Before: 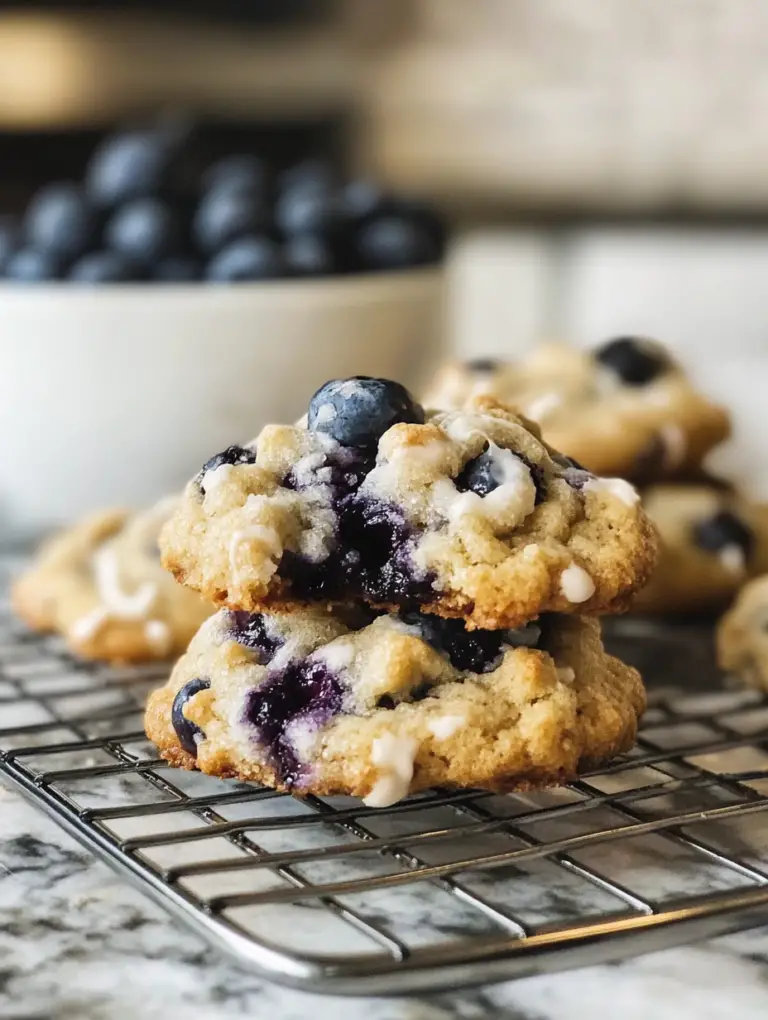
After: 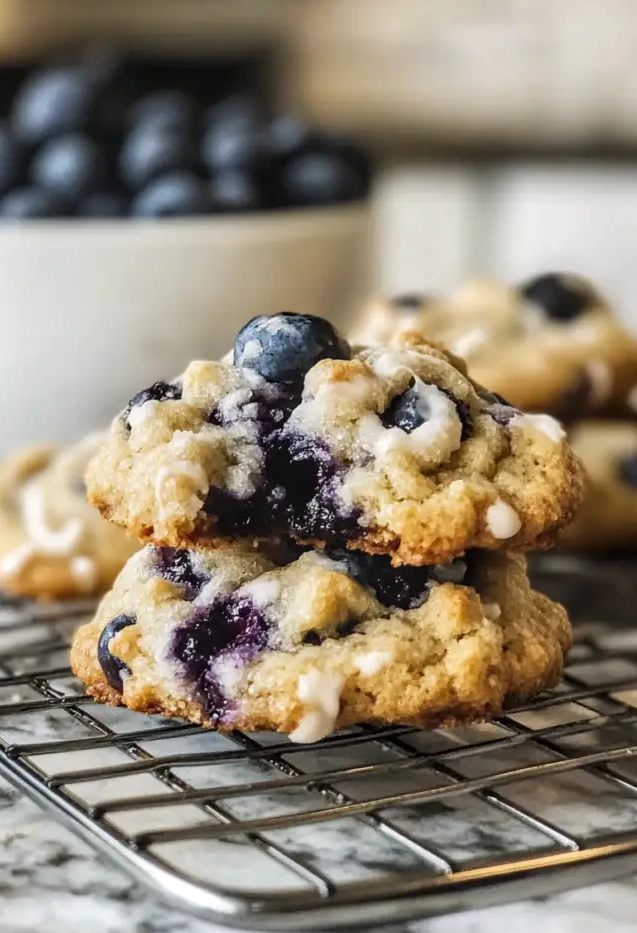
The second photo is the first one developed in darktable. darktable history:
crop: left 9.764%, top 6.285%, right 7.286%, bottom 2.229%
local contrast: on, module defaults
